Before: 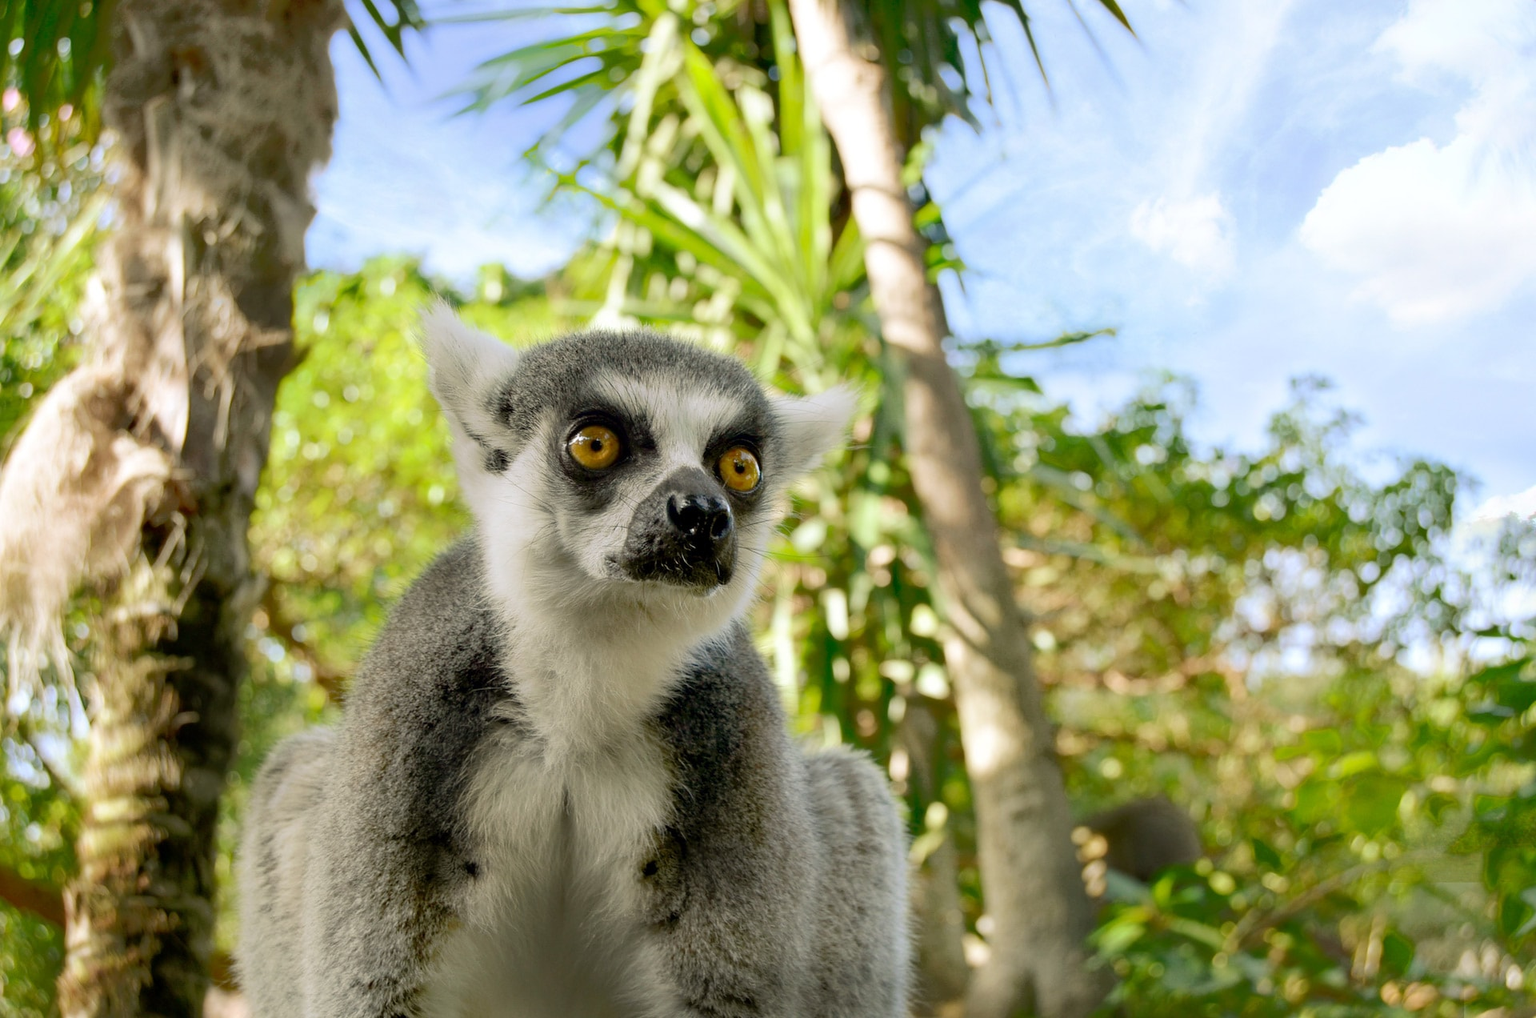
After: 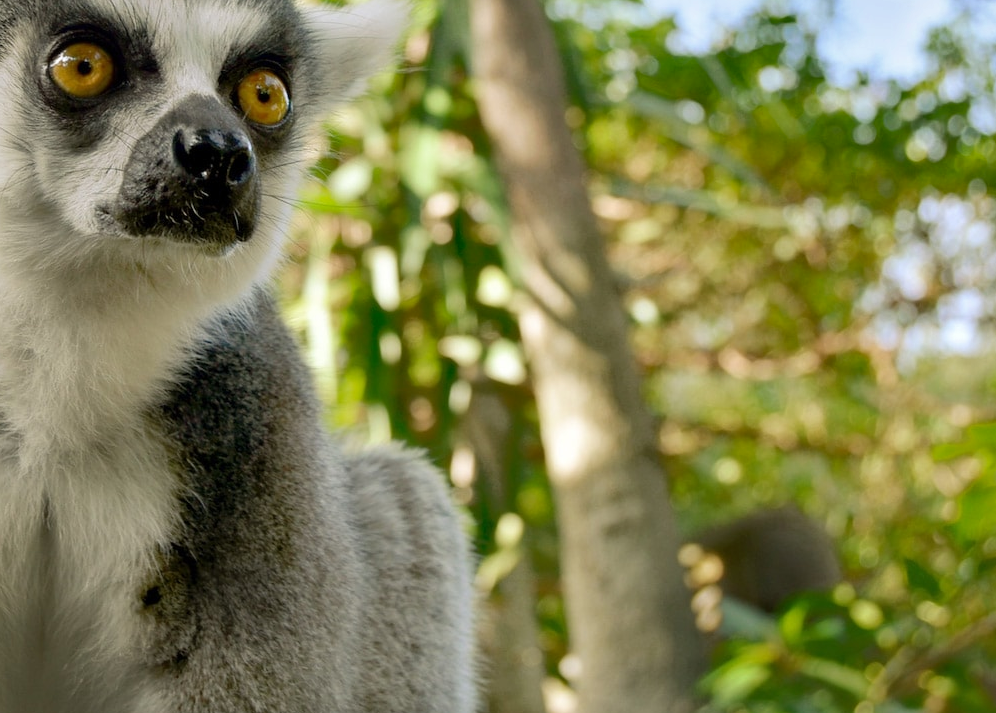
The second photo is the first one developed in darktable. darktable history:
crop: left 34.45%, top 38.522%, right 13.63%, bottom 5.385%
shadows and highlights: shadows 22.92, highlights -49.13, soften with gaussian
